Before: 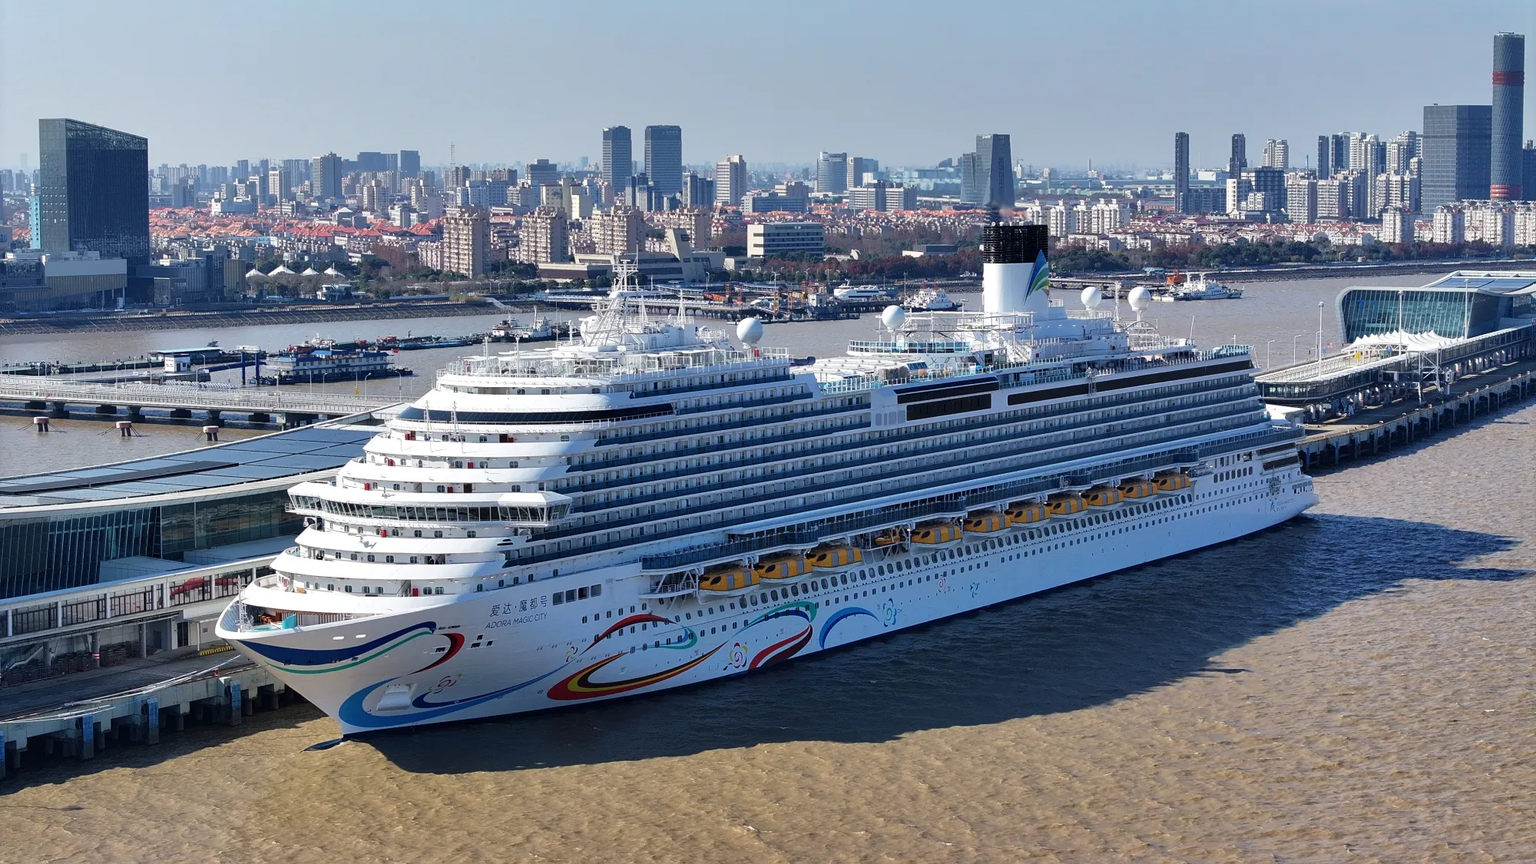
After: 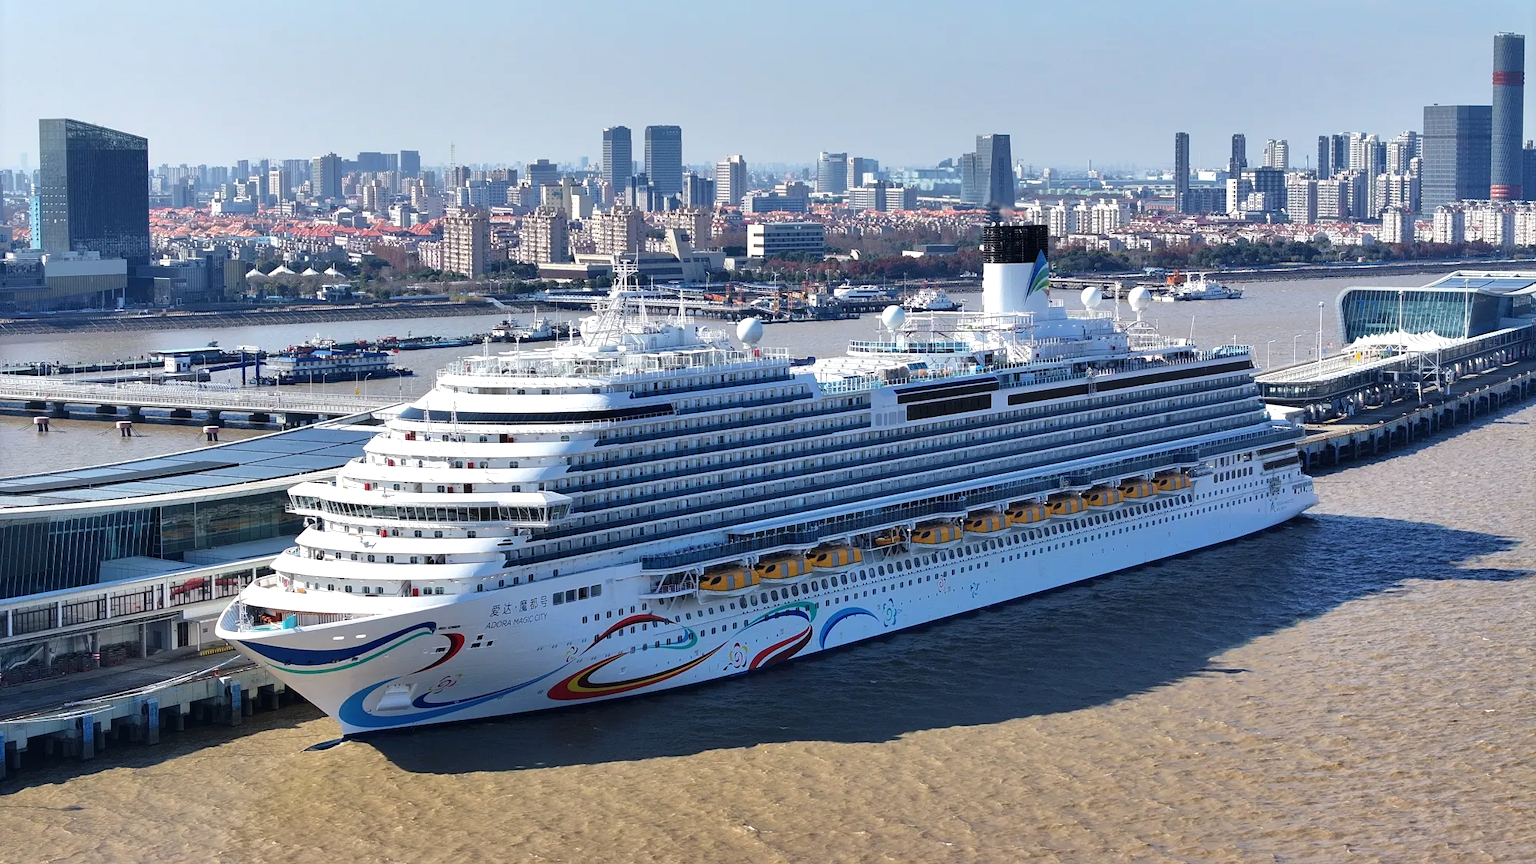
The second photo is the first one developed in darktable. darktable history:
exposure: black level correction 0, exposure 0.301 EV, compensate highlight preservation false
